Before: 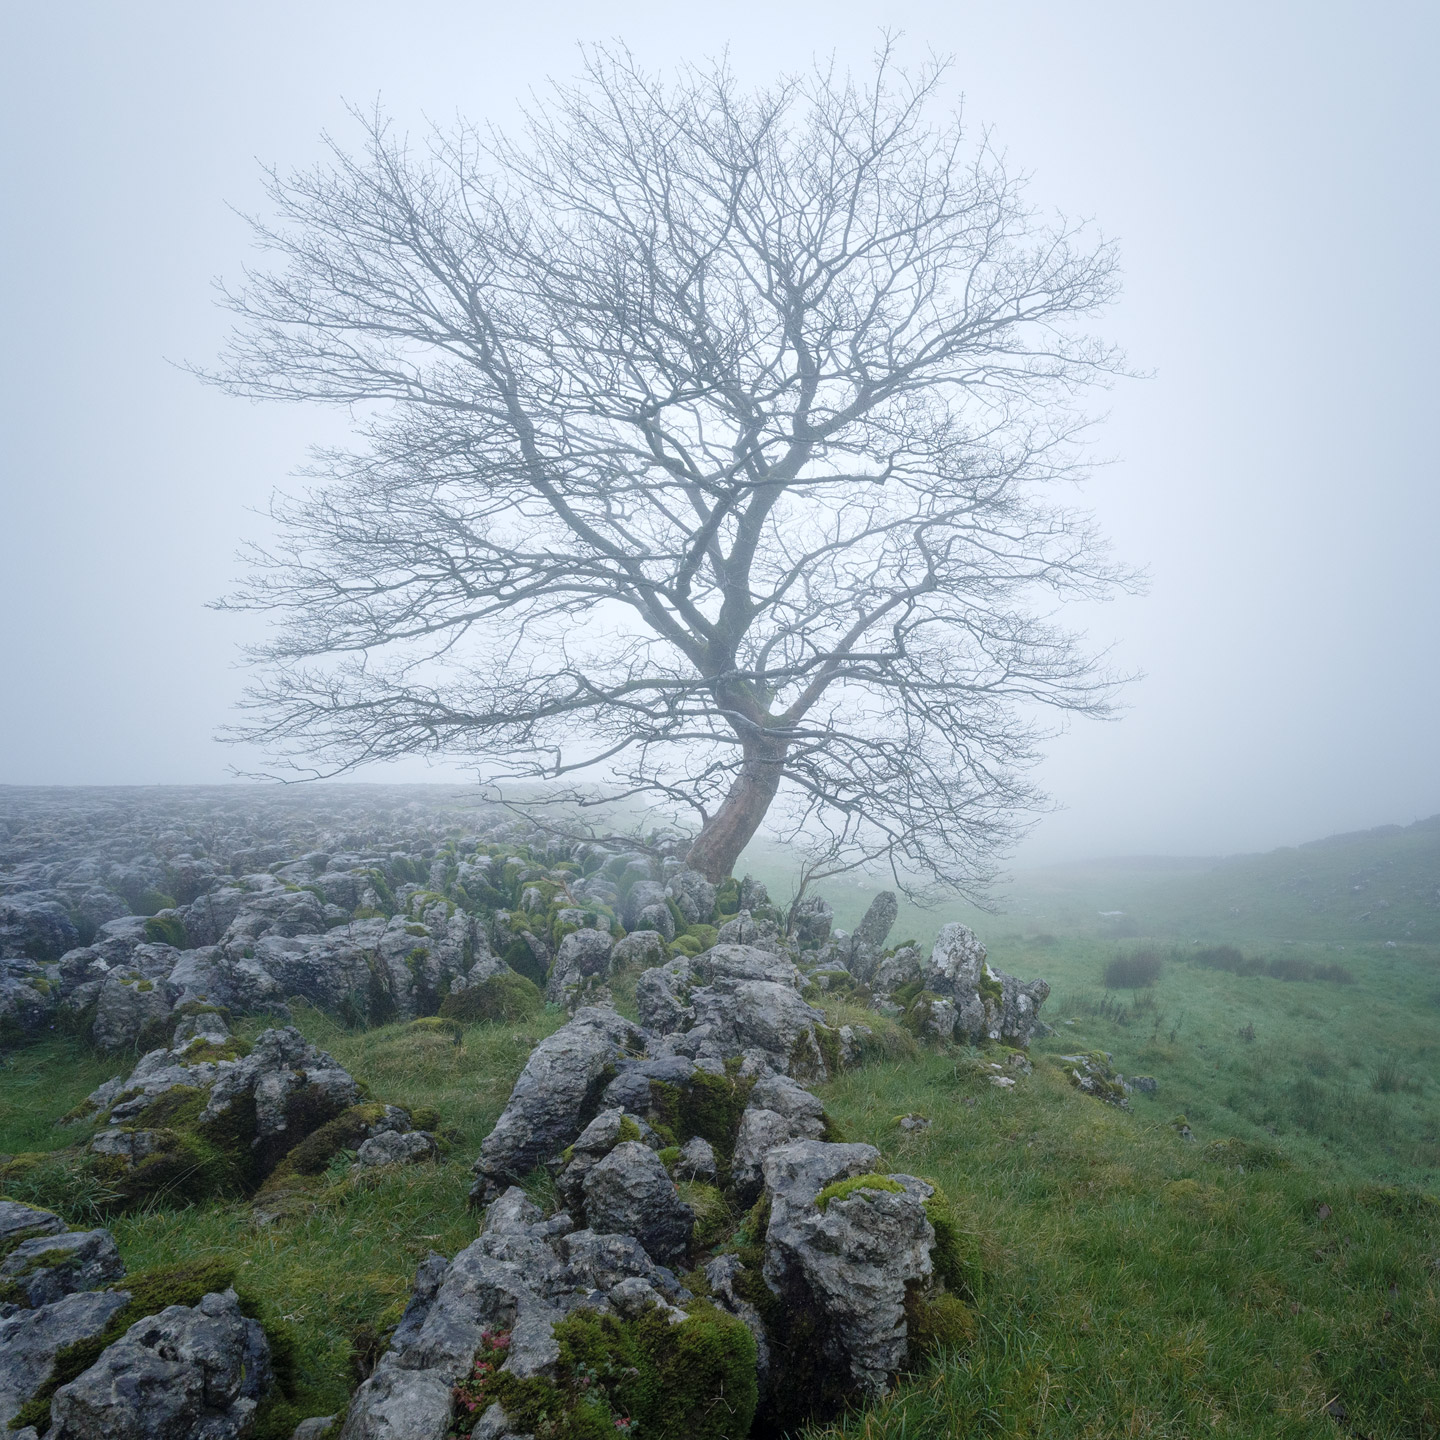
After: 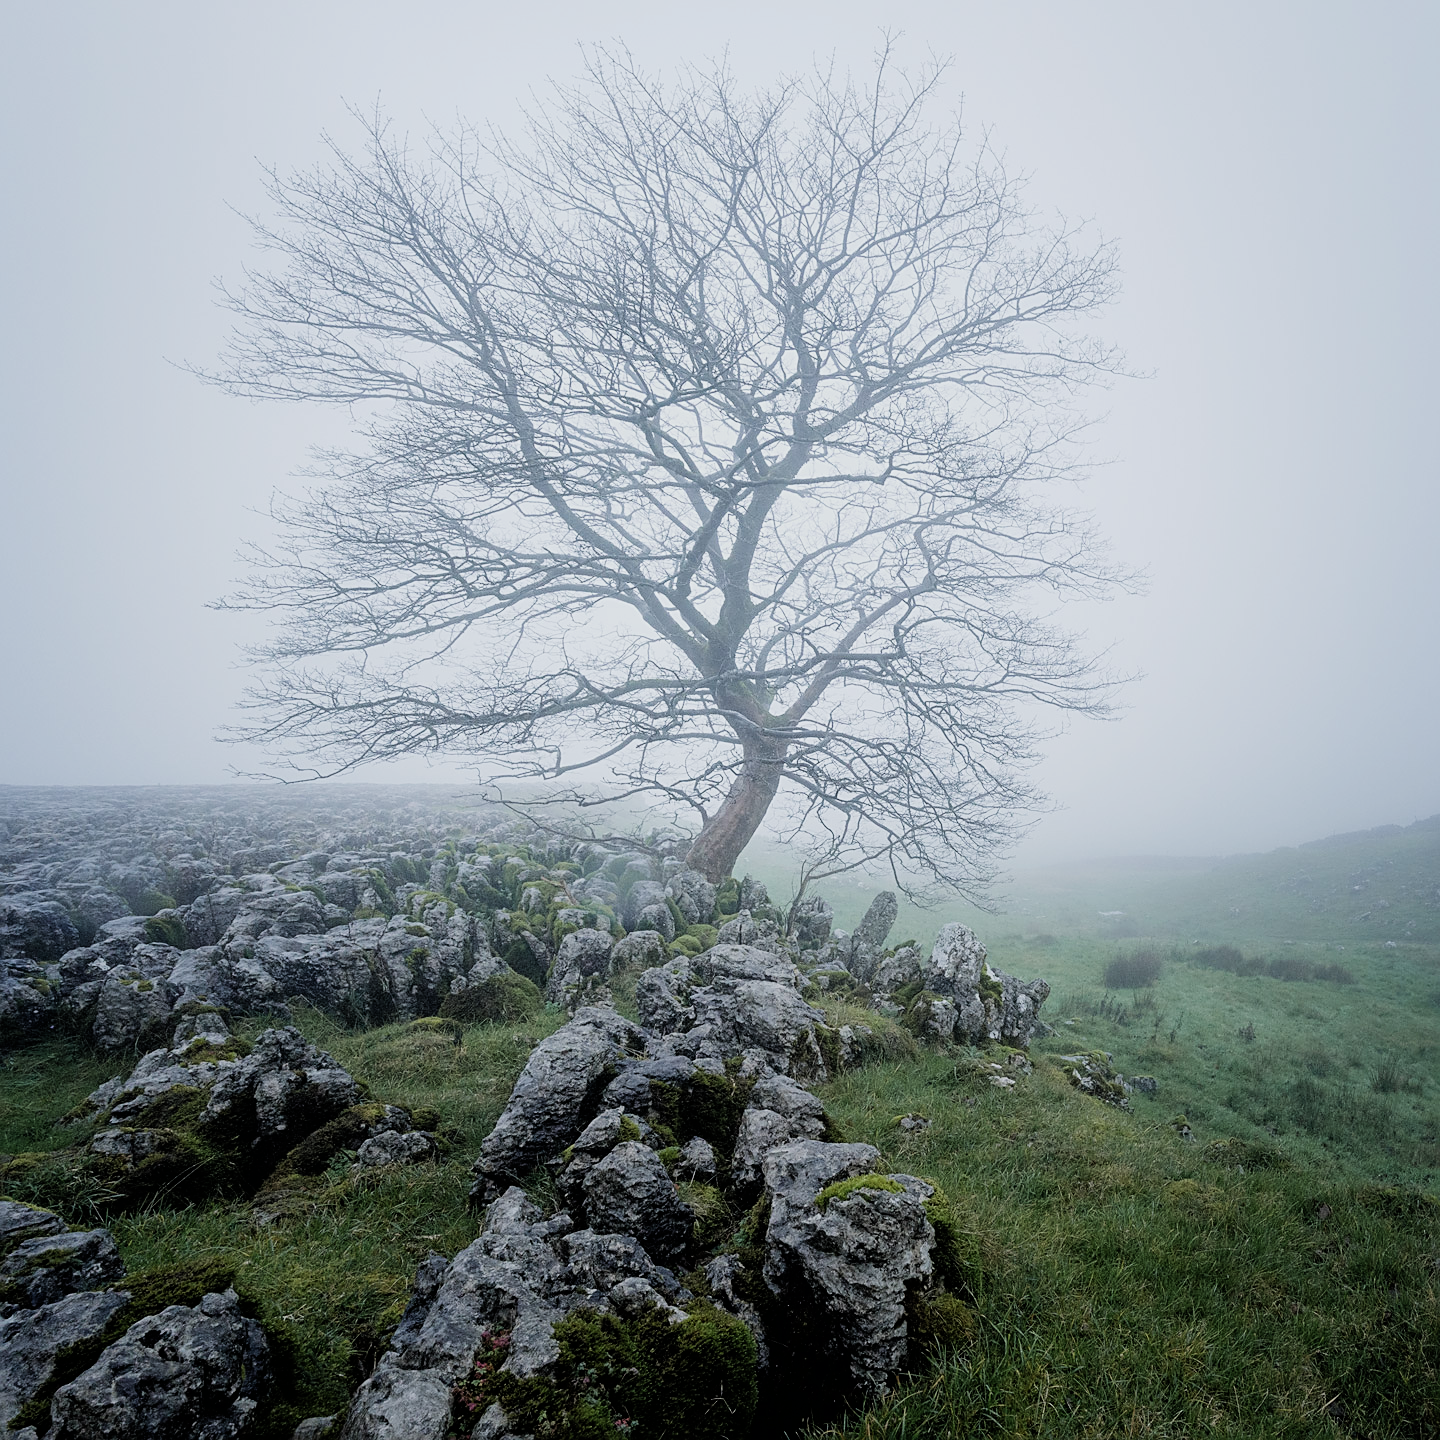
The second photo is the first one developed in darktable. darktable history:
filmic rgb: black relative exposure -5.08 EV, white relative exposure 3.98 EV, threshold 5.99 EV, hardness 2.9, contrast 1.299, highlights saturation mix -29.4%, enable highlight reconstruction true
sharpen: on, module defaults
